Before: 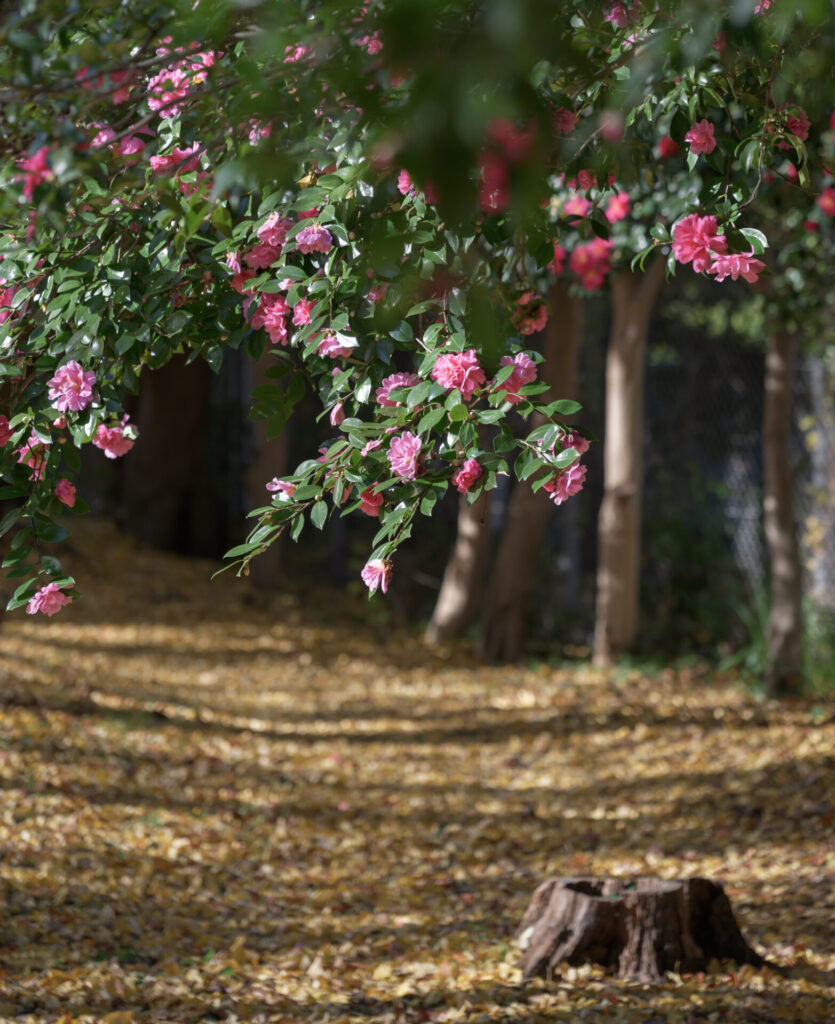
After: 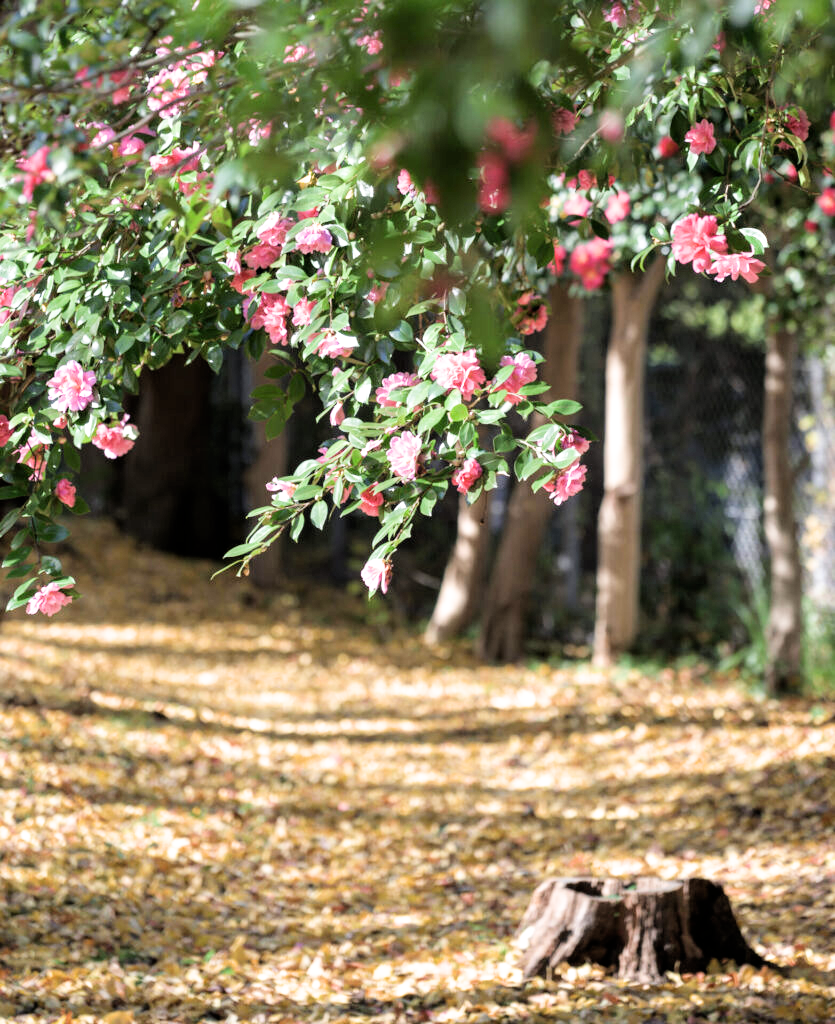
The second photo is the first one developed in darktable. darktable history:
filmic rgb: black relative exposure -5 EV, white relative exposure 3.5 EV, hardness 3.19, contrast 1.2, highlights saturation mix -50%
white balance: red 1, blue 1
exposure: black level correction 0, exposure 1.7 EV, compensate exposure bias true, compensate highlight preservation false
